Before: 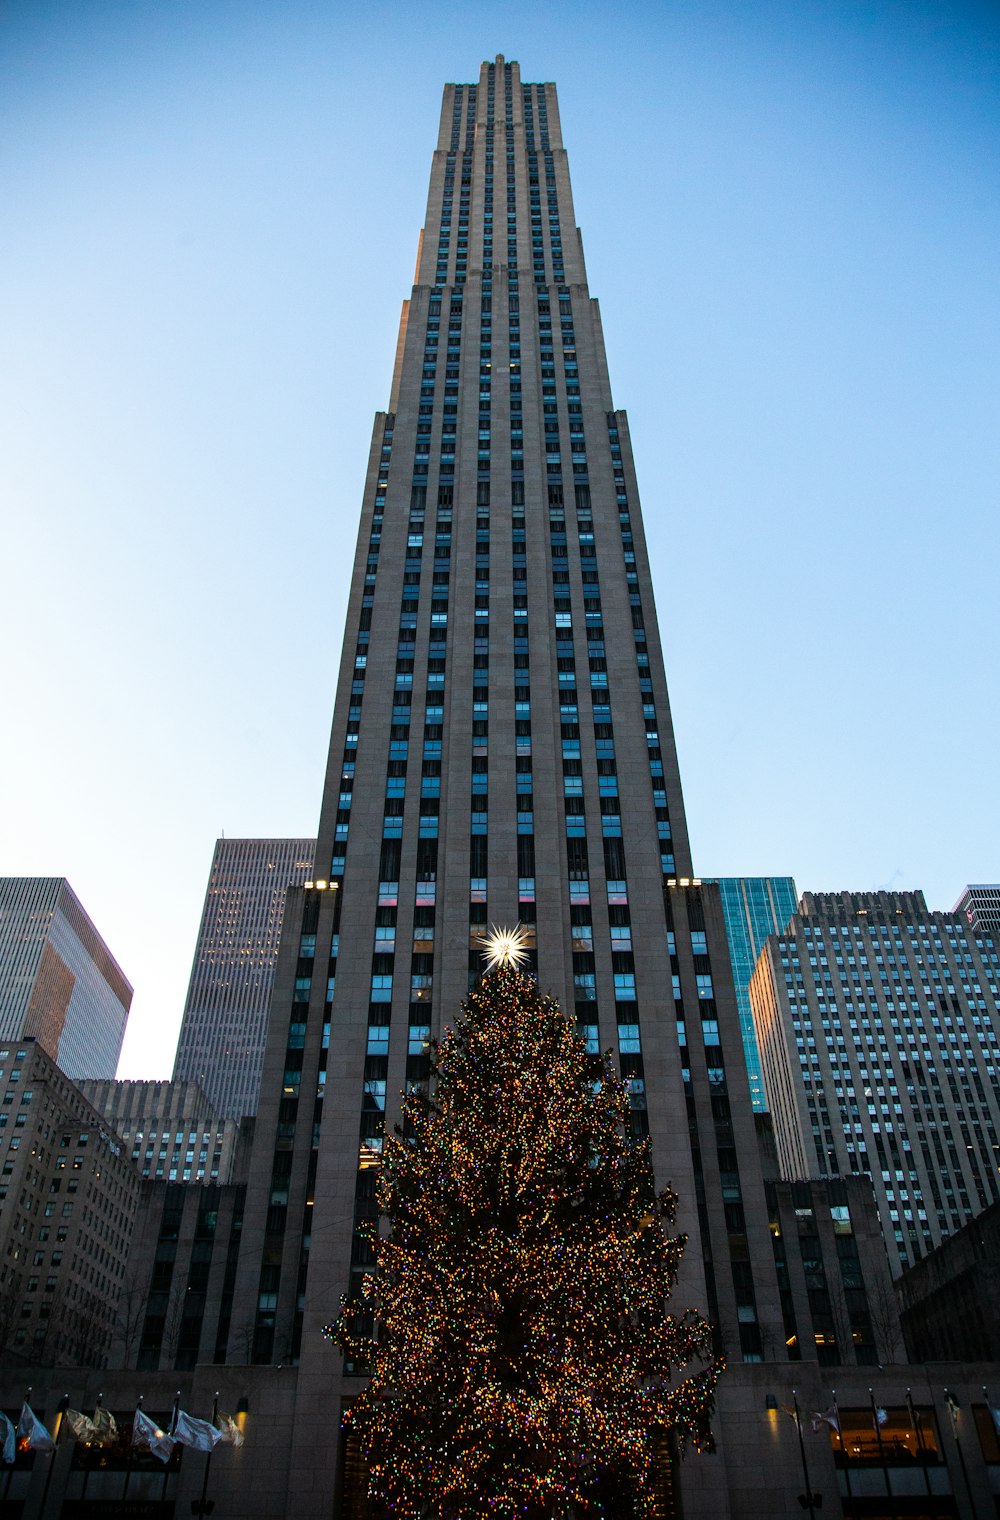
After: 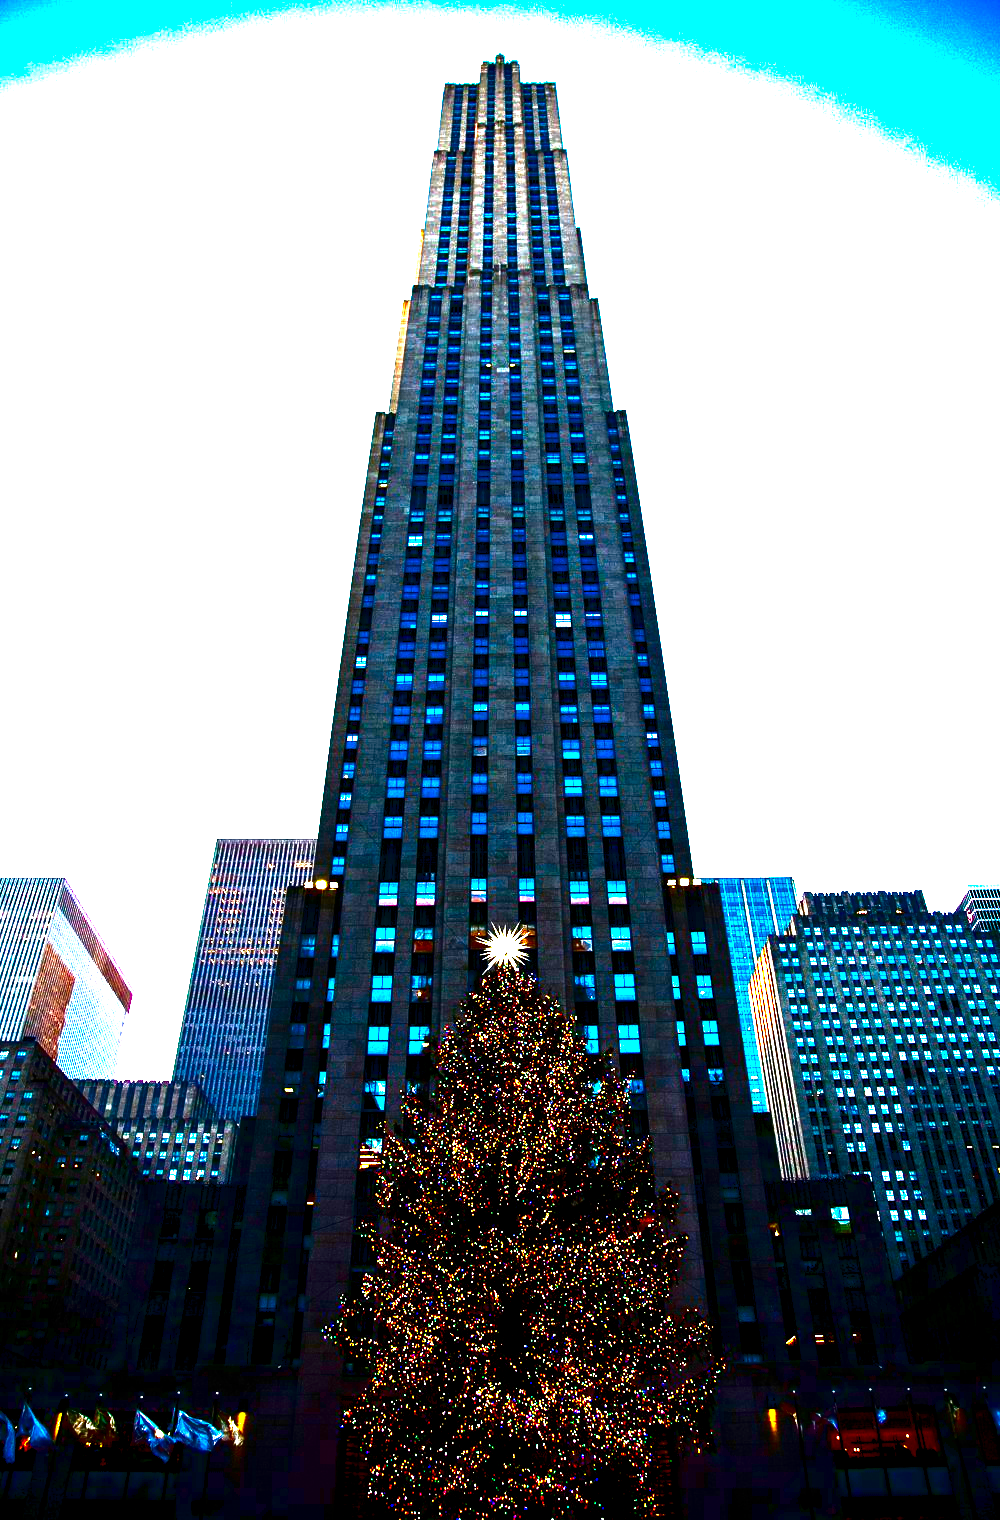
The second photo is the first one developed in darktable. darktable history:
color balance rgb: global offset › luminance -0.467%, perceptual saturation grading › global saturation -0.13%, perceptual saturation grading › mid-tones 6.454%, perceptual saturation grading › shadows 71.711%, perceptual brilliance grading › global brilliance 18.132%, global vibrance 20%
exposure: black level correction 0, exposure 1.107 EV, compensate exposure bias true, compensate highlight preservation false
shadows and highlights: shadows 25.56, highlights -23.27
tone equalizer: -8 EV -0.756 EV, -7 EV -0.725 EV, -6 EV -0.625 EV, -5 EV -0.386 EV, -3 EV 0.391 EV, -2 EV 0.6 EV, -1 EV 0.682 EV, +0 EV 0.77 EV, edges refinement/feathering 500, mask exposure compensation -1.57 EV, preserve details no
contrast brightness saturation: brightness -0.996, saturation 0.984
